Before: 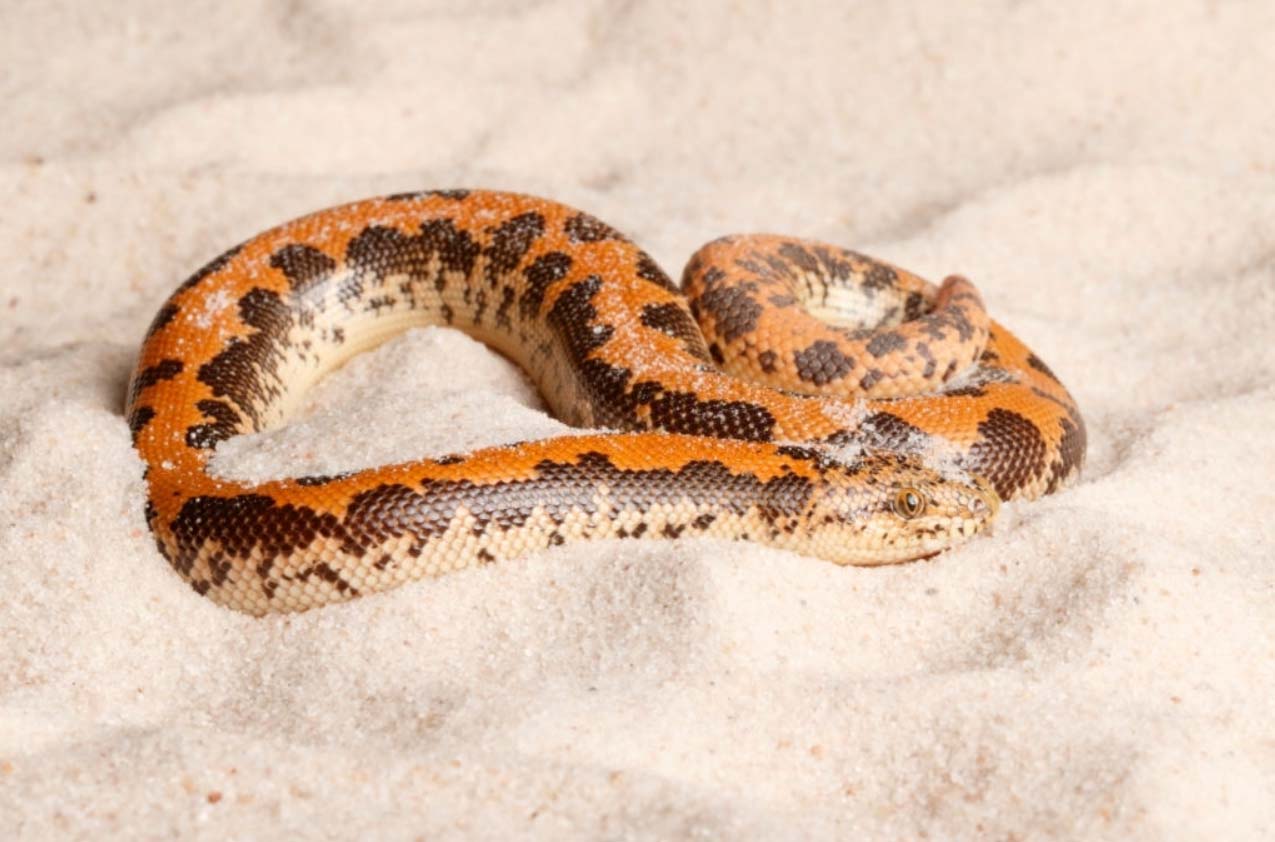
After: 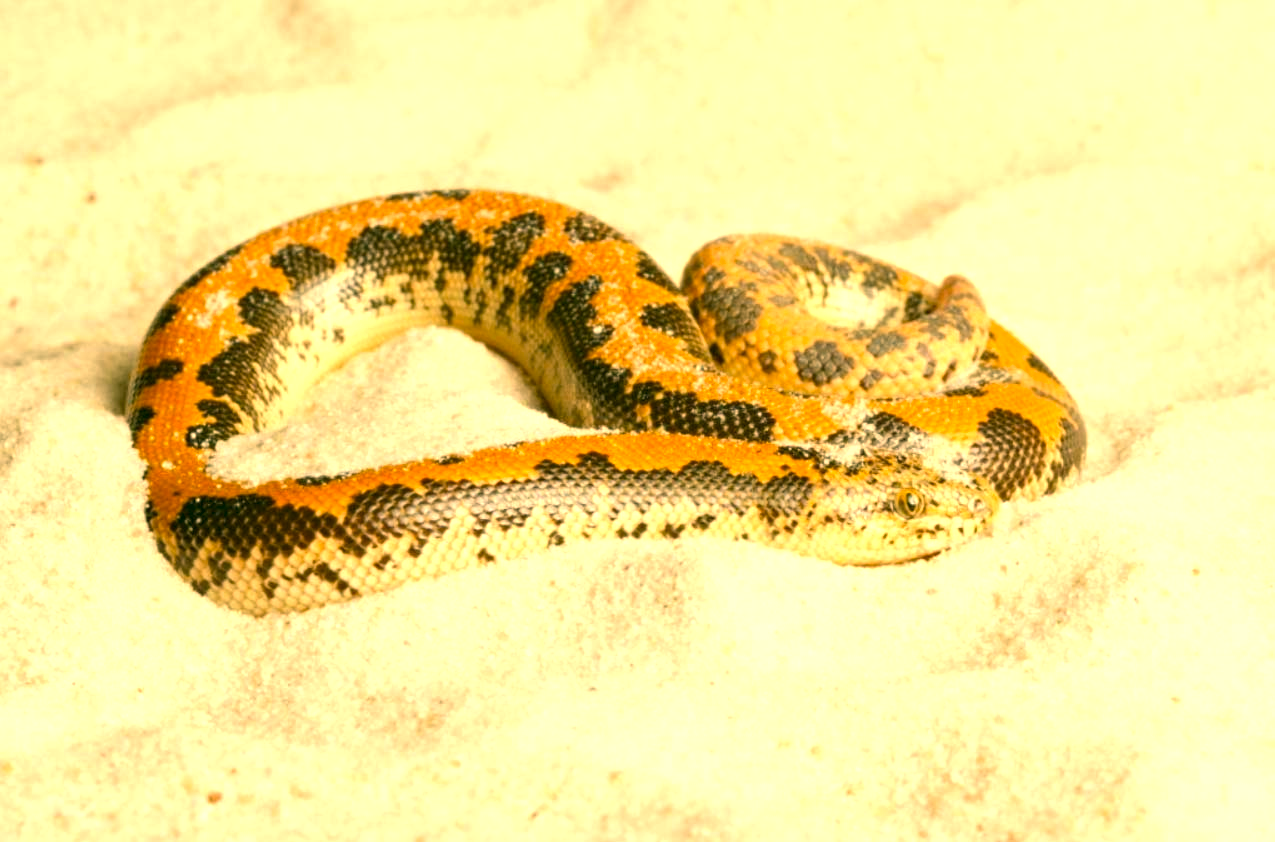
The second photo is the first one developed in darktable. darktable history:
haze removal: compatibility mode true, adaptive false
exposure: black level correction 0, exposure 0.7 EV, compensate highlight preservation false
tone equalizer: -8 EV -0.55 EV
color correction: highlights a* 5.62, highlights b* 33.57, shadows a* -25.86, shadows b* 4.02
